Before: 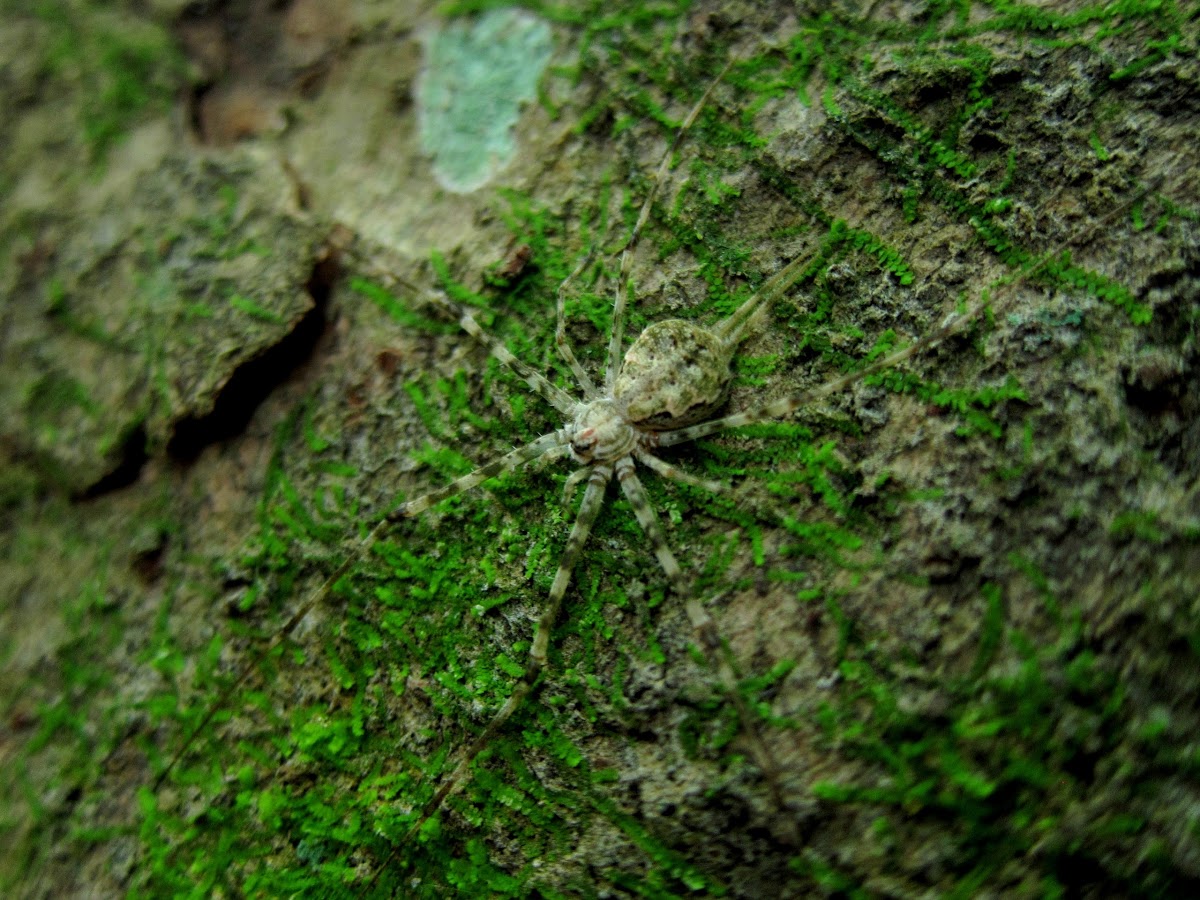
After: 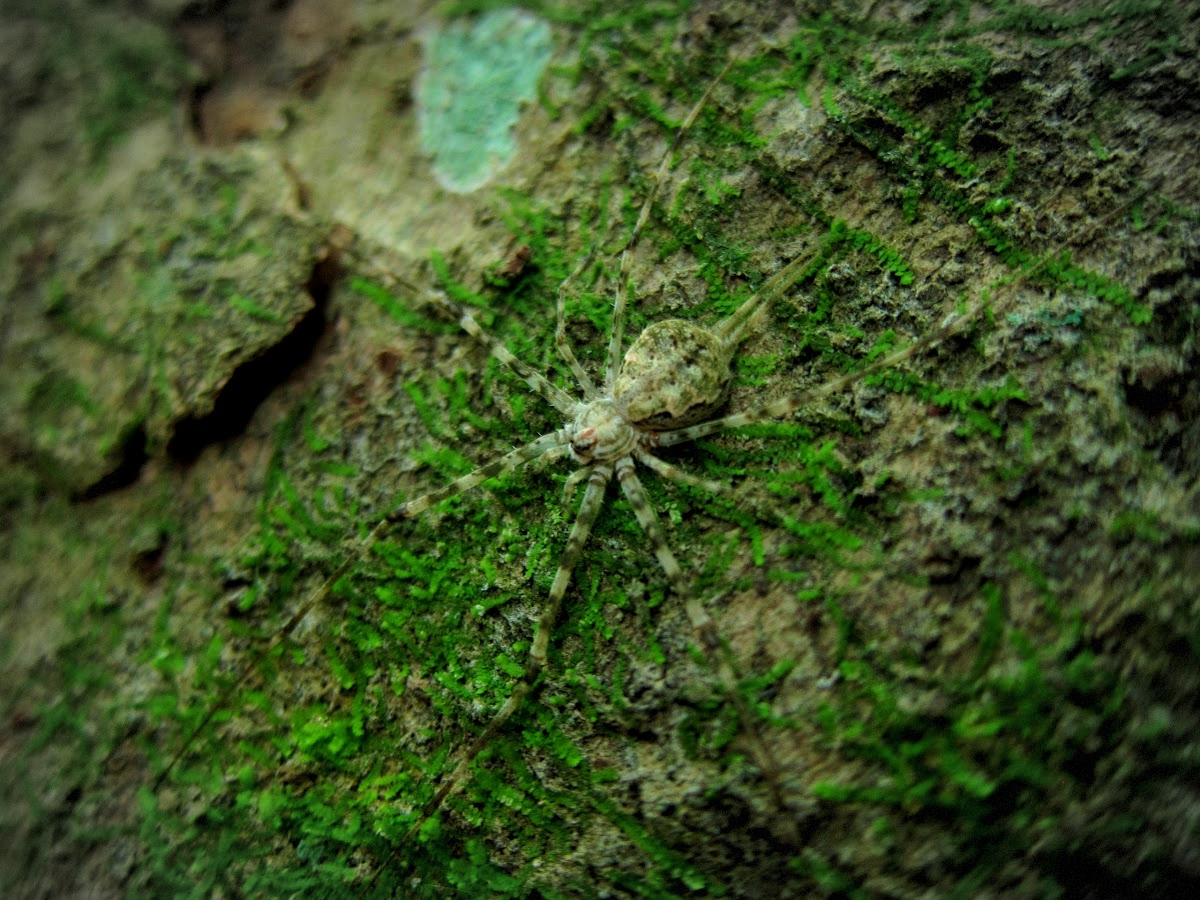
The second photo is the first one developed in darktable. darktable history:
vignetting: fall-off start 80.62%, fall-off radius 61.81%, automatic ratio true, width/height ratio 1.423, dithering 8-bit output
velvia: on, module defaults
